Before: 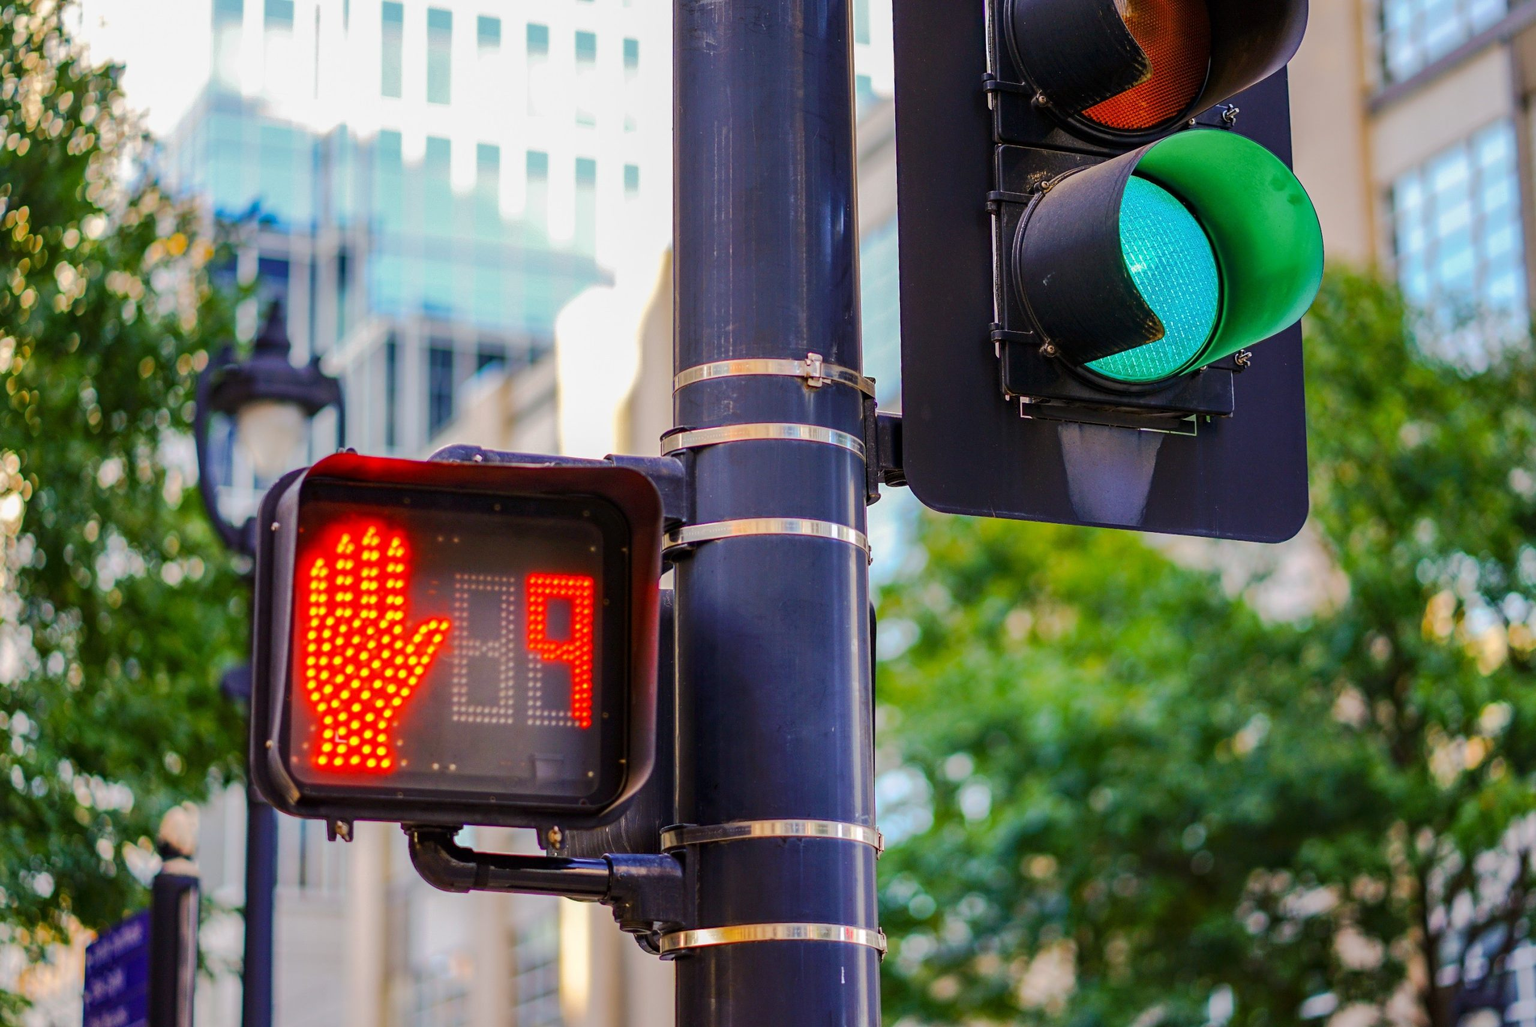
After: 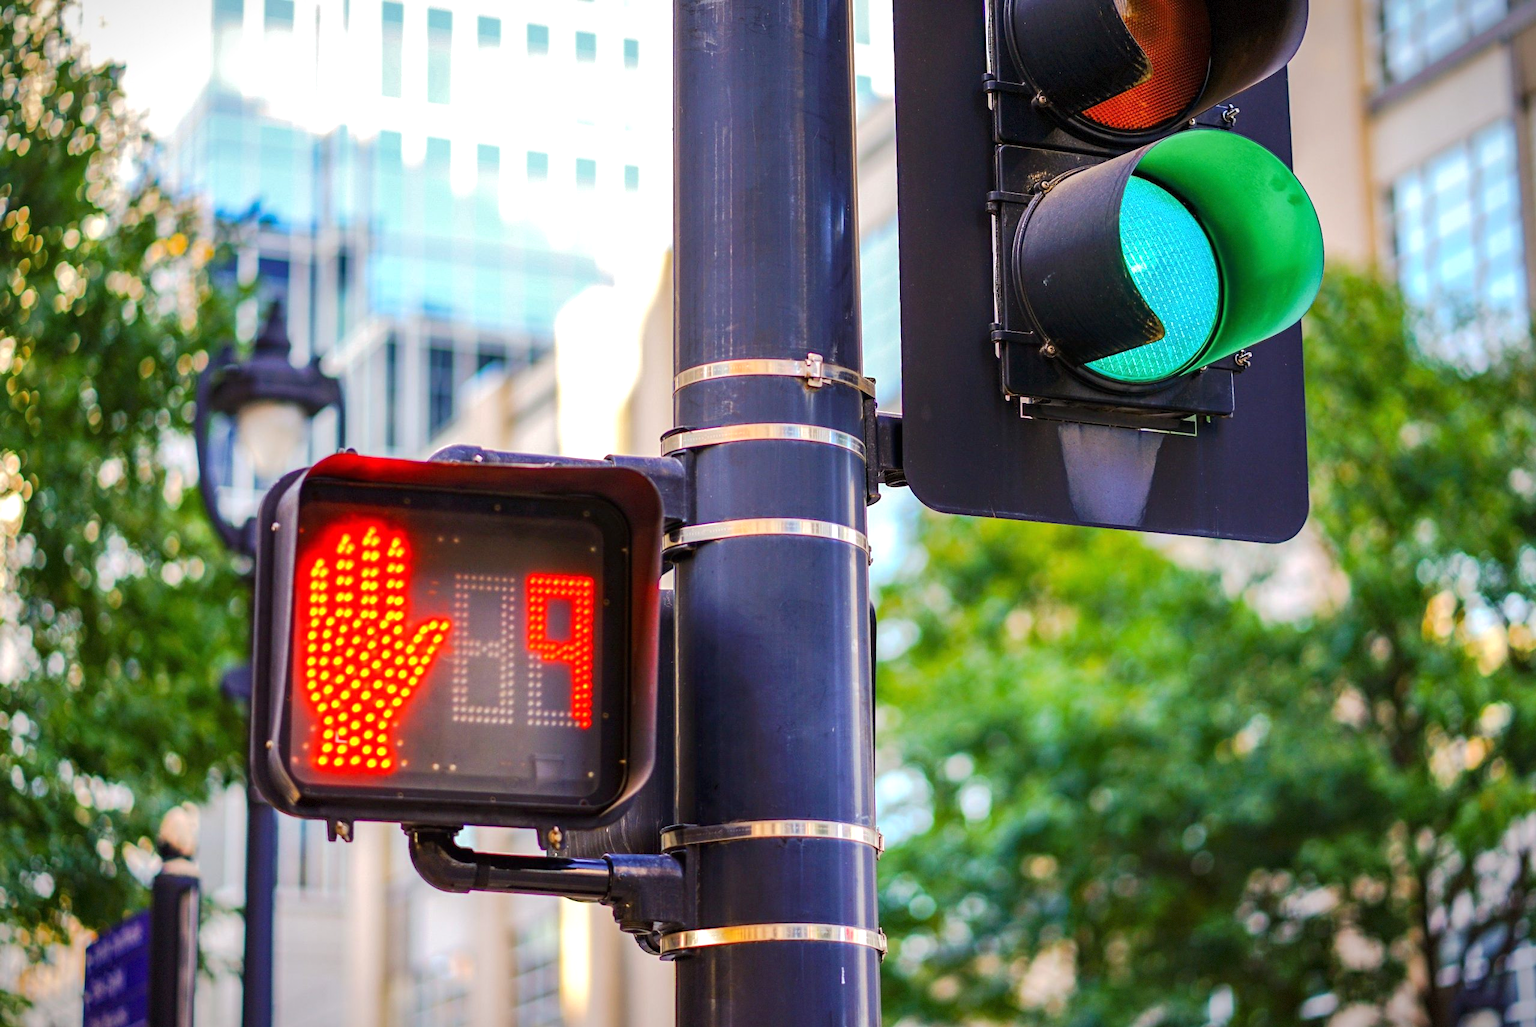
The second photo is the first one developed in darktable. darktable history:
vignetting: fall-off radius 101.22%, brightness -0.644, saturation -0.015, width/height ratio 1.343, dithering 8-bit output
exposure: black level correction 0, exposure 0.499 EV, compensate highlight preservation false
